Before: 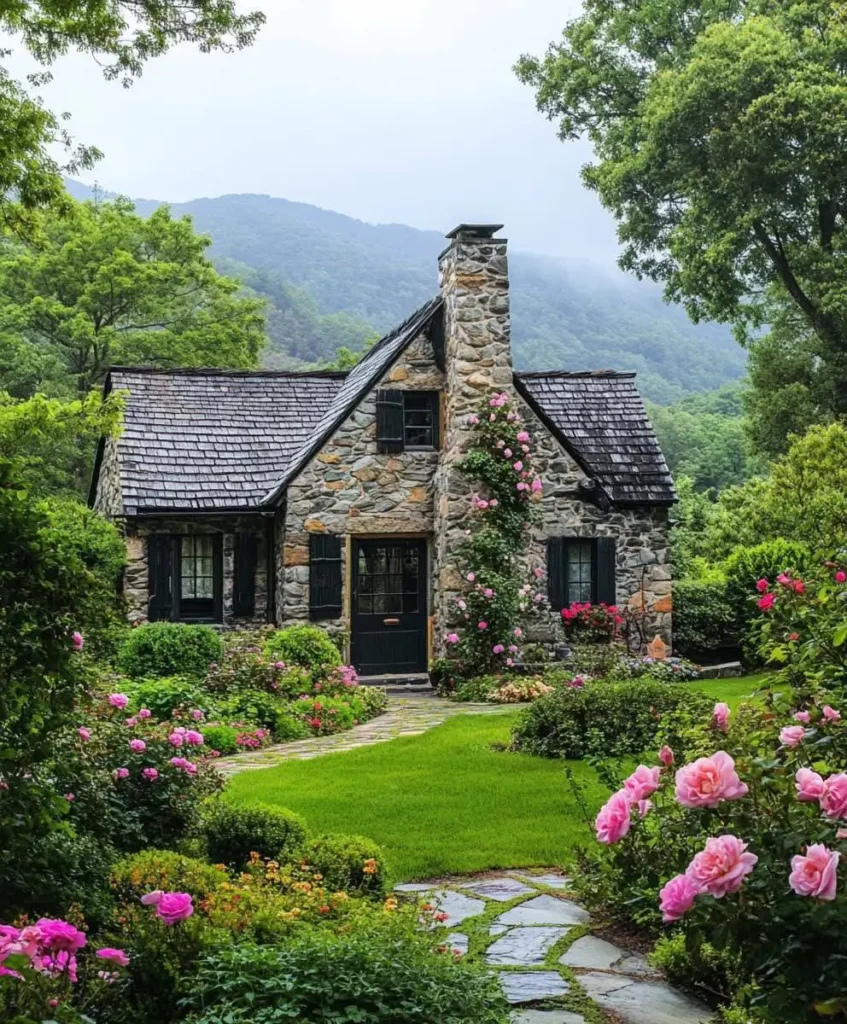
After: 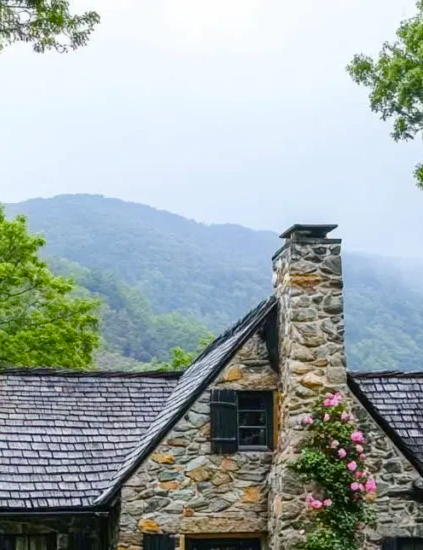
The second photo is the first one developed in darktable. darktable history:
crop: left 19.651%, right 30.348%, bottom 46.283%
color balance rgb: perceptual saturation grading › global saturation 23.802%, perceptual saturation grading › highlights -24.124%, perceptual saturation grading › mid-tones 23.92%, perceptual saturation grading › shadows 40.52%
